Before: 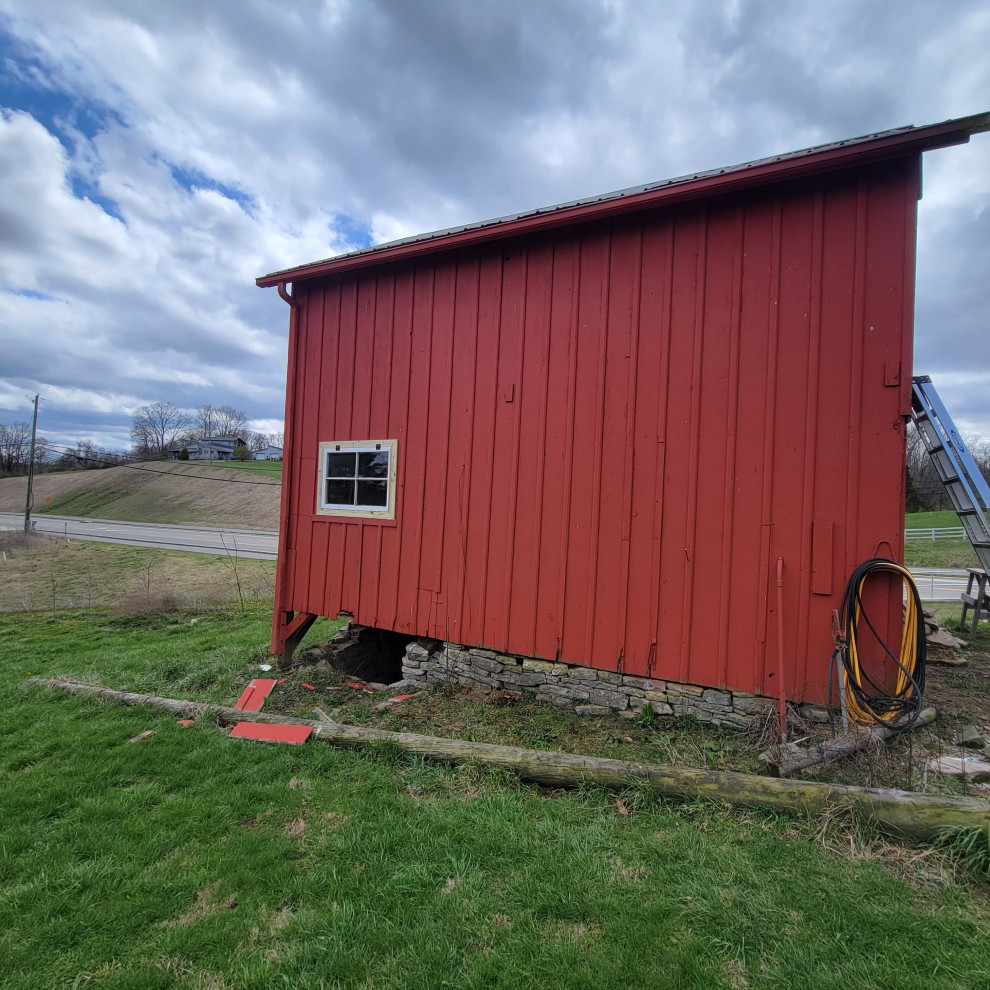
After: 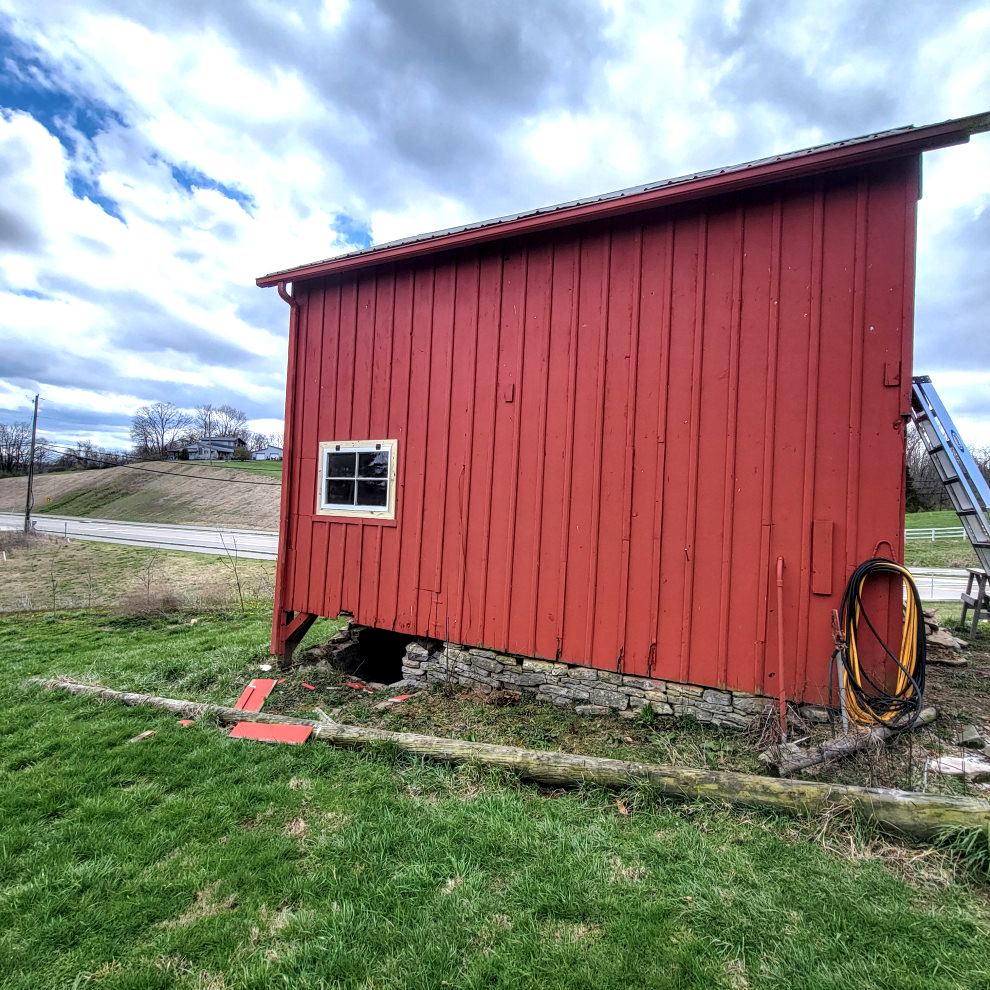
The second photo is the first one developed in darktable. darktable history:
exposure: black level correction 0, exposure 0.704 EV, compensate highlight preservation false
local contrast: detail 155%
tone equalizer: on, module defaults
